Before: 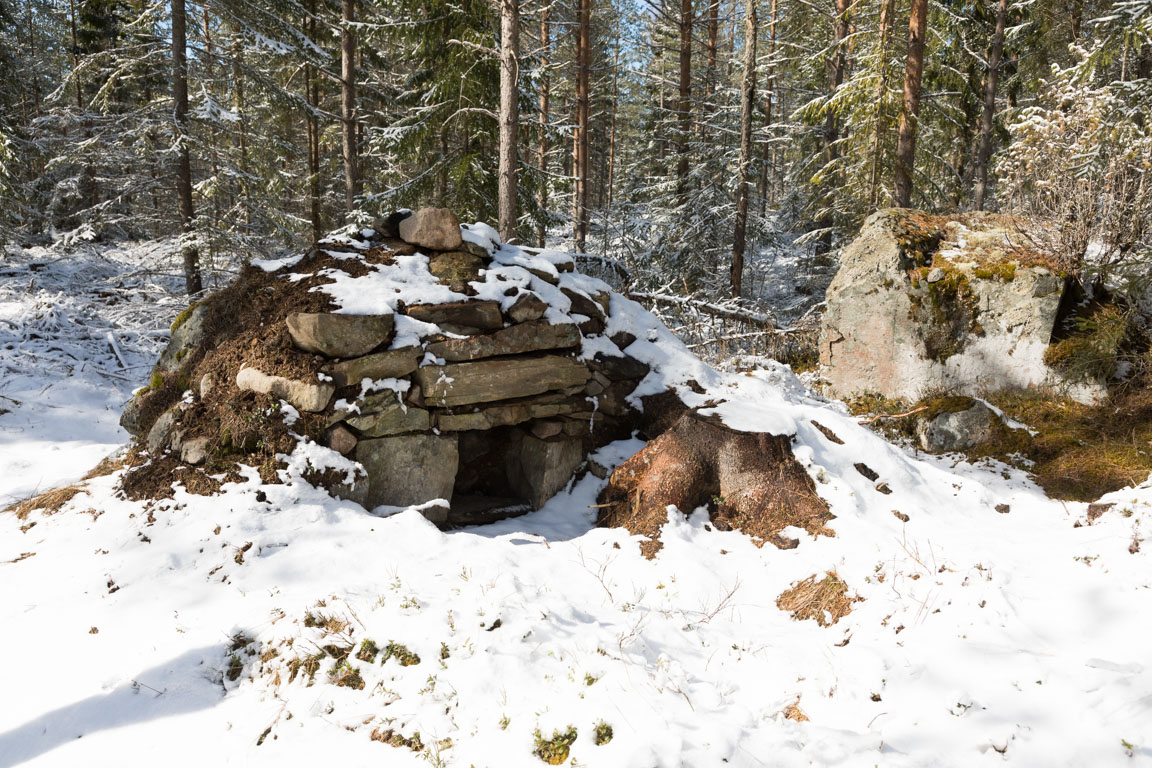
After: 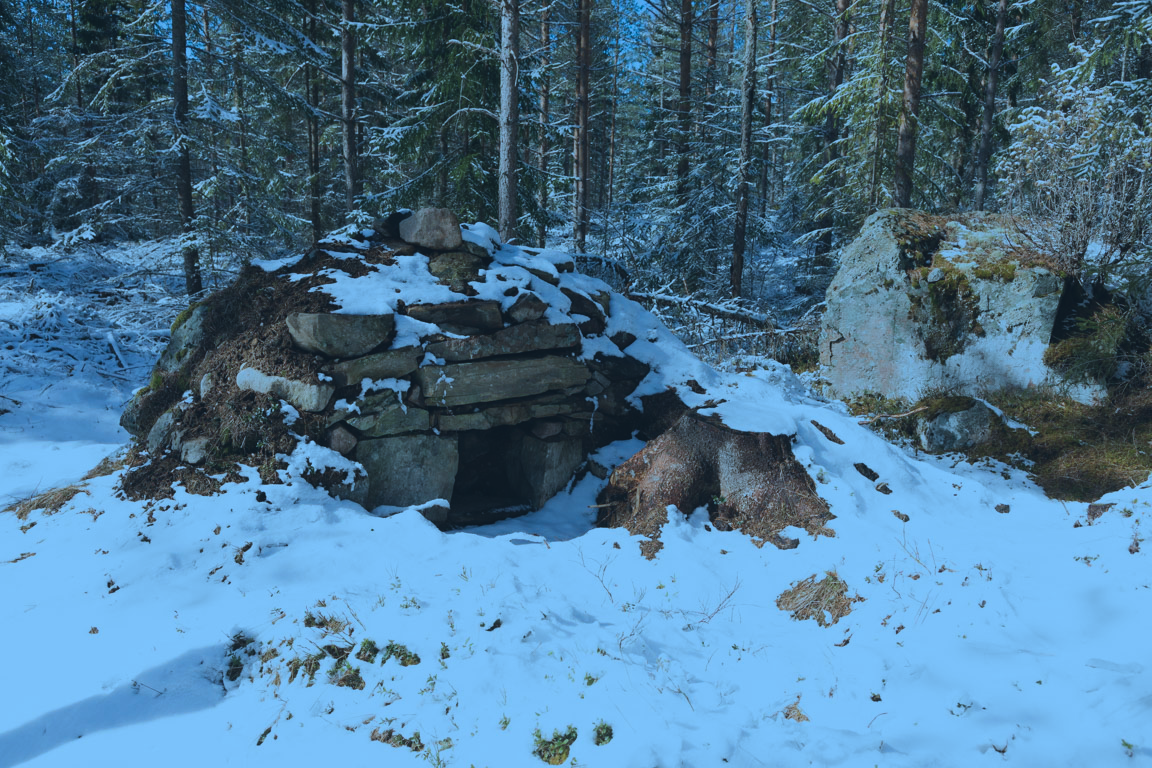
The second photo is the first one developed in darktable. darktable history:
exposure: black level correction -0.016, exposure -1.018 EV, compensate highlight preservation false
color calibration: illuminant custom, x 0.432, y 0.395, temperature 3098 K
